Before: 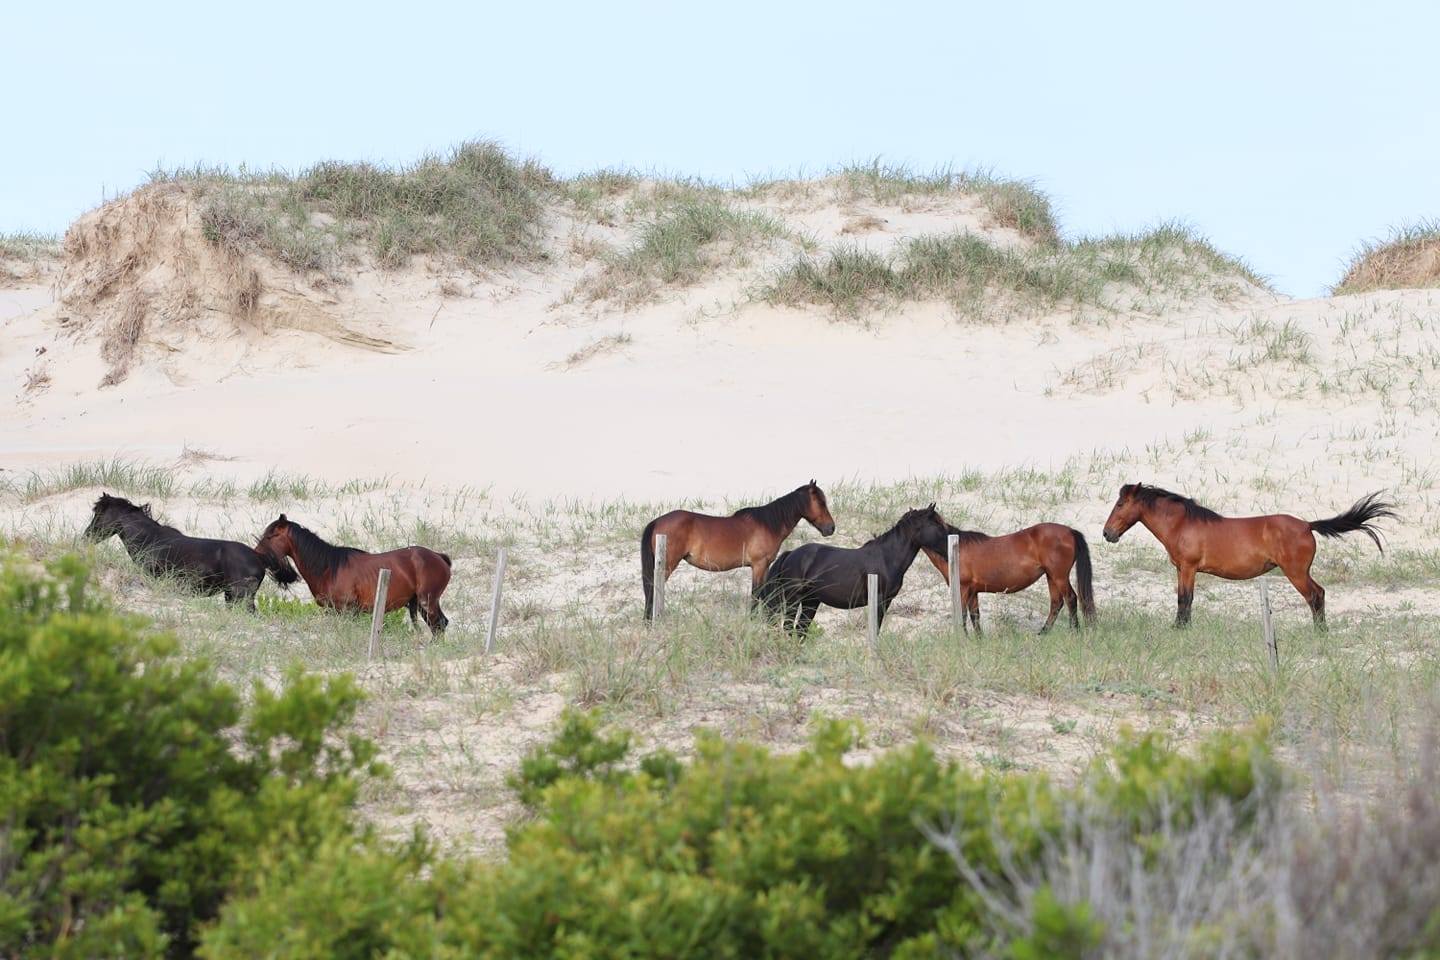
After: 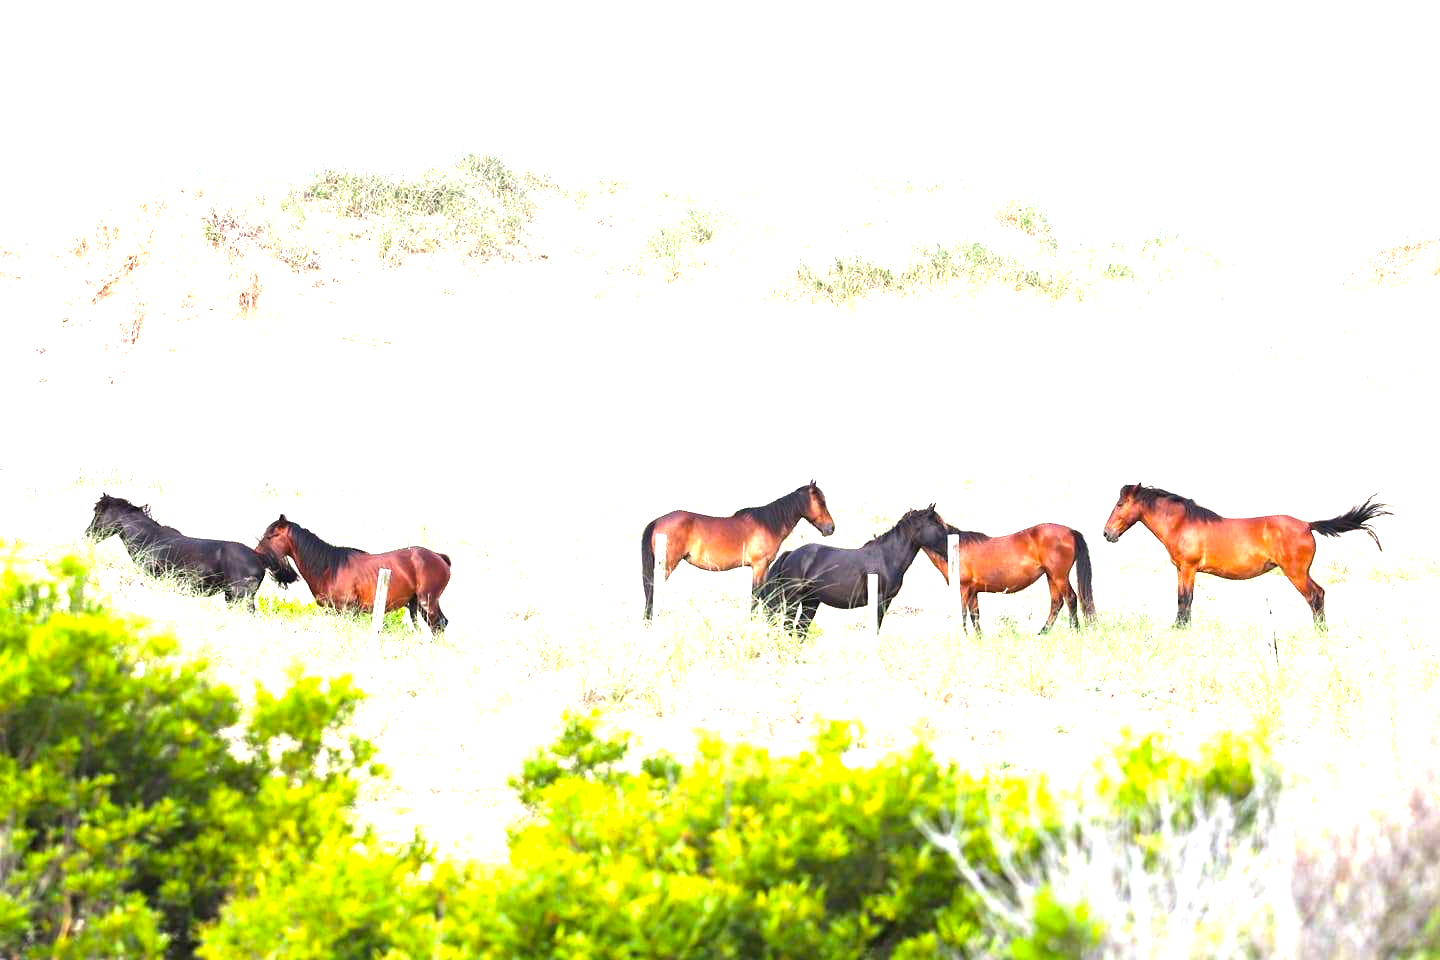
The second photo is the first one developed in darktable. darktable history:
exposure: black level correction 0, exposure 1.707 EV, compensate highlight preservation false
color balance rgb: global offset › luminance -0.469%, linear chroma grading › shadows -9.708%, linear chroma grading › global chroma 20.168%, perceptual saturation grading › global saturation 10.167%, perceptual brilliance grading › global brilliance -18.318%, perceptual brilliance grading › highlights 28.277%, global vibrance 15.294%
